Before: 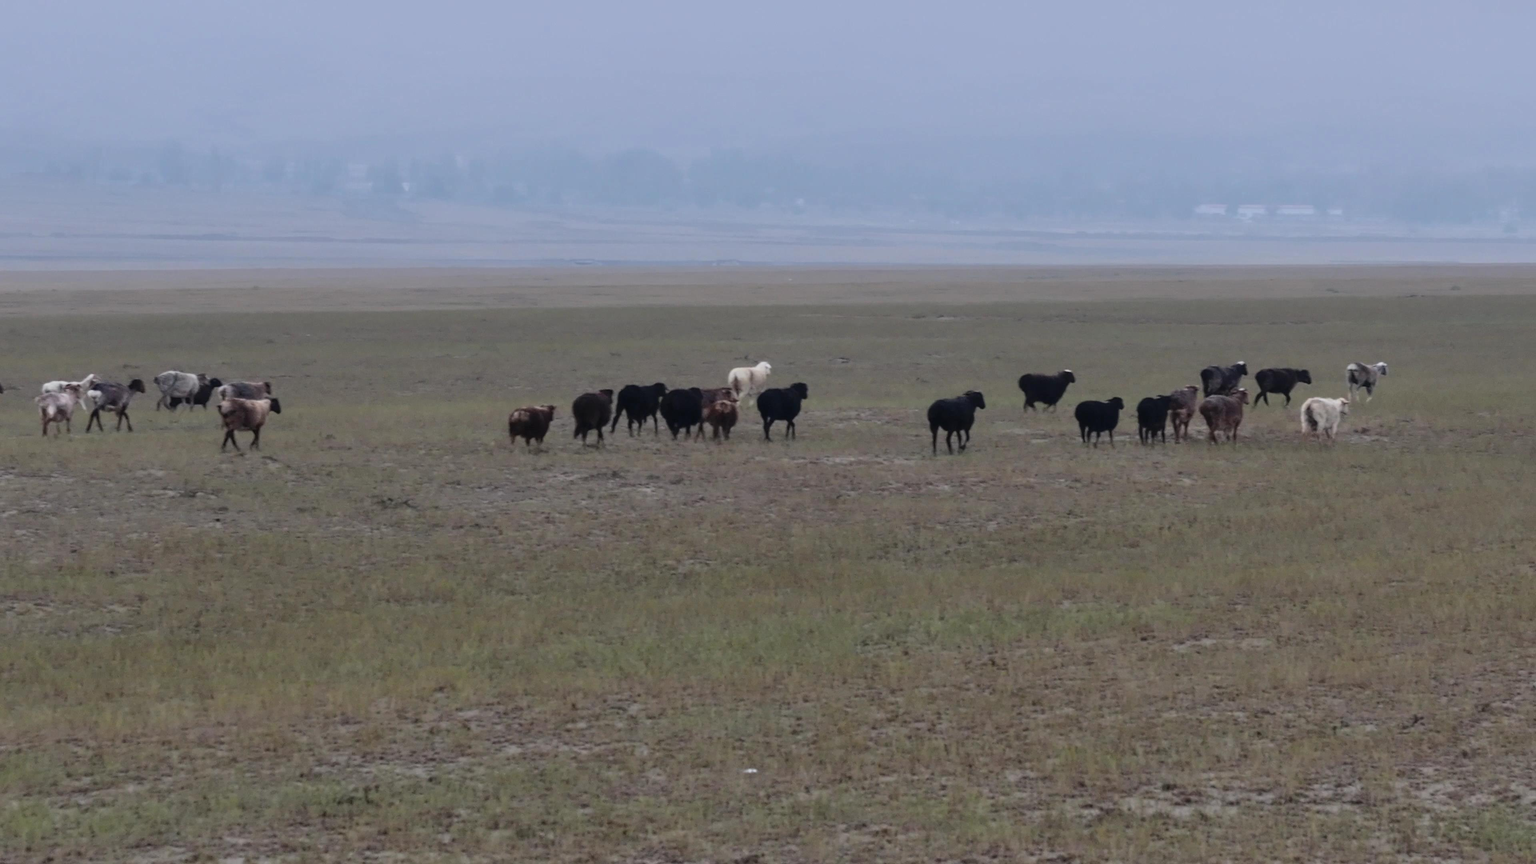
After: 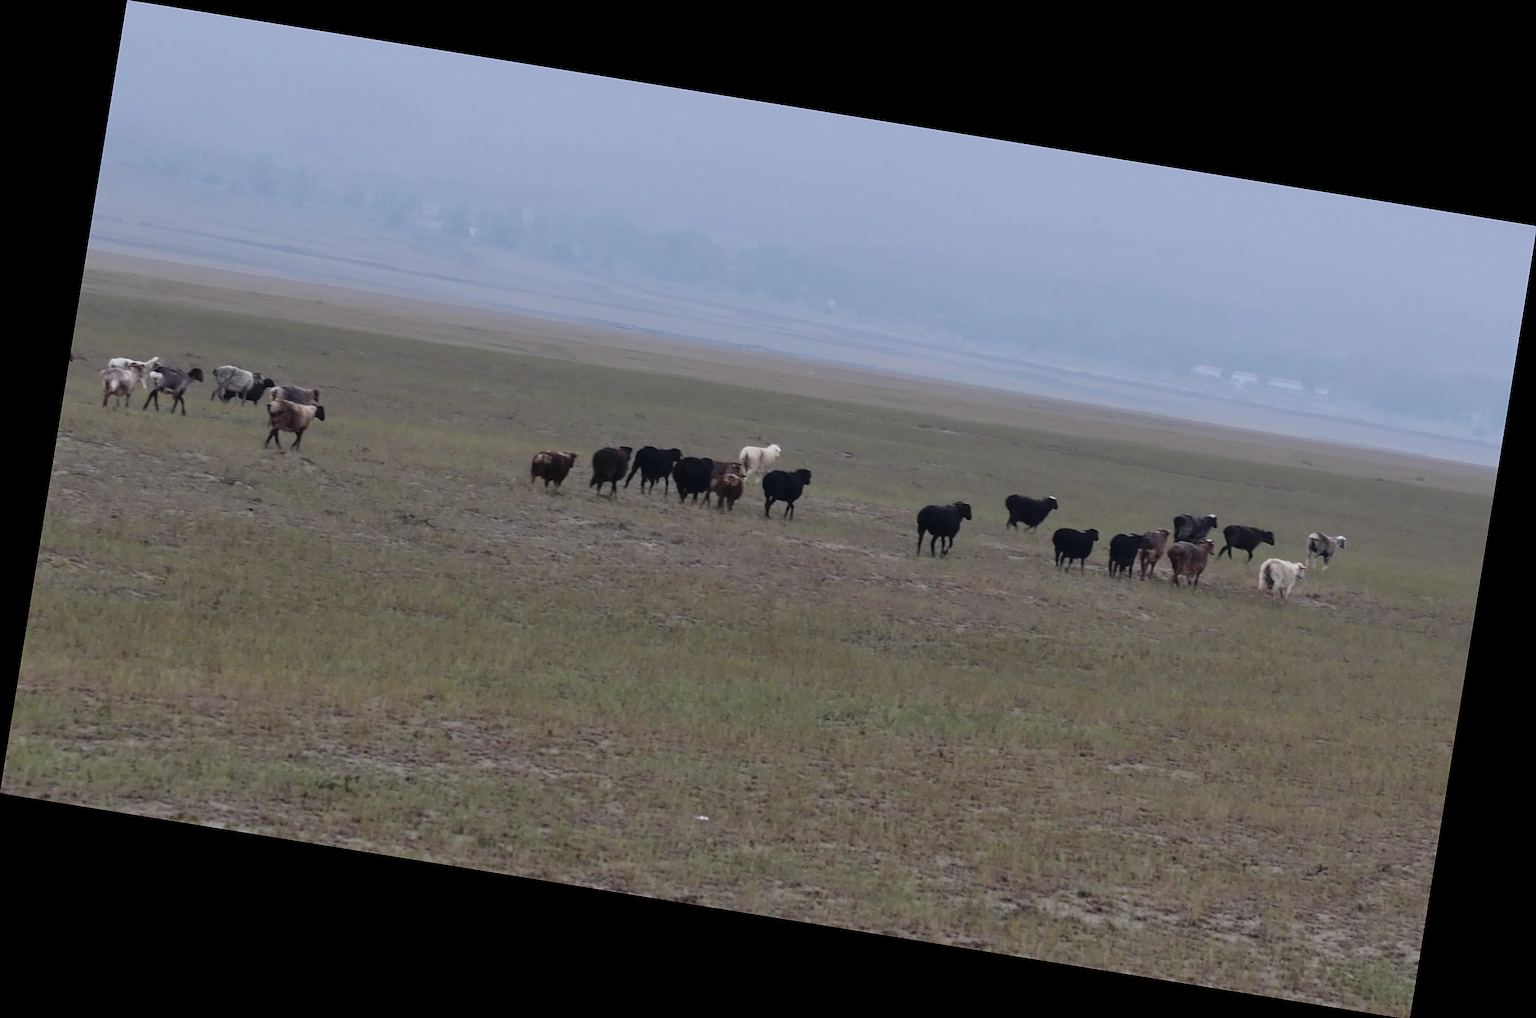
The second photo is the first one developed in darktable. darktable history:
rotate and perspective: rotation 9.12°, automatic cropping off
sharpen: on, module defaults
